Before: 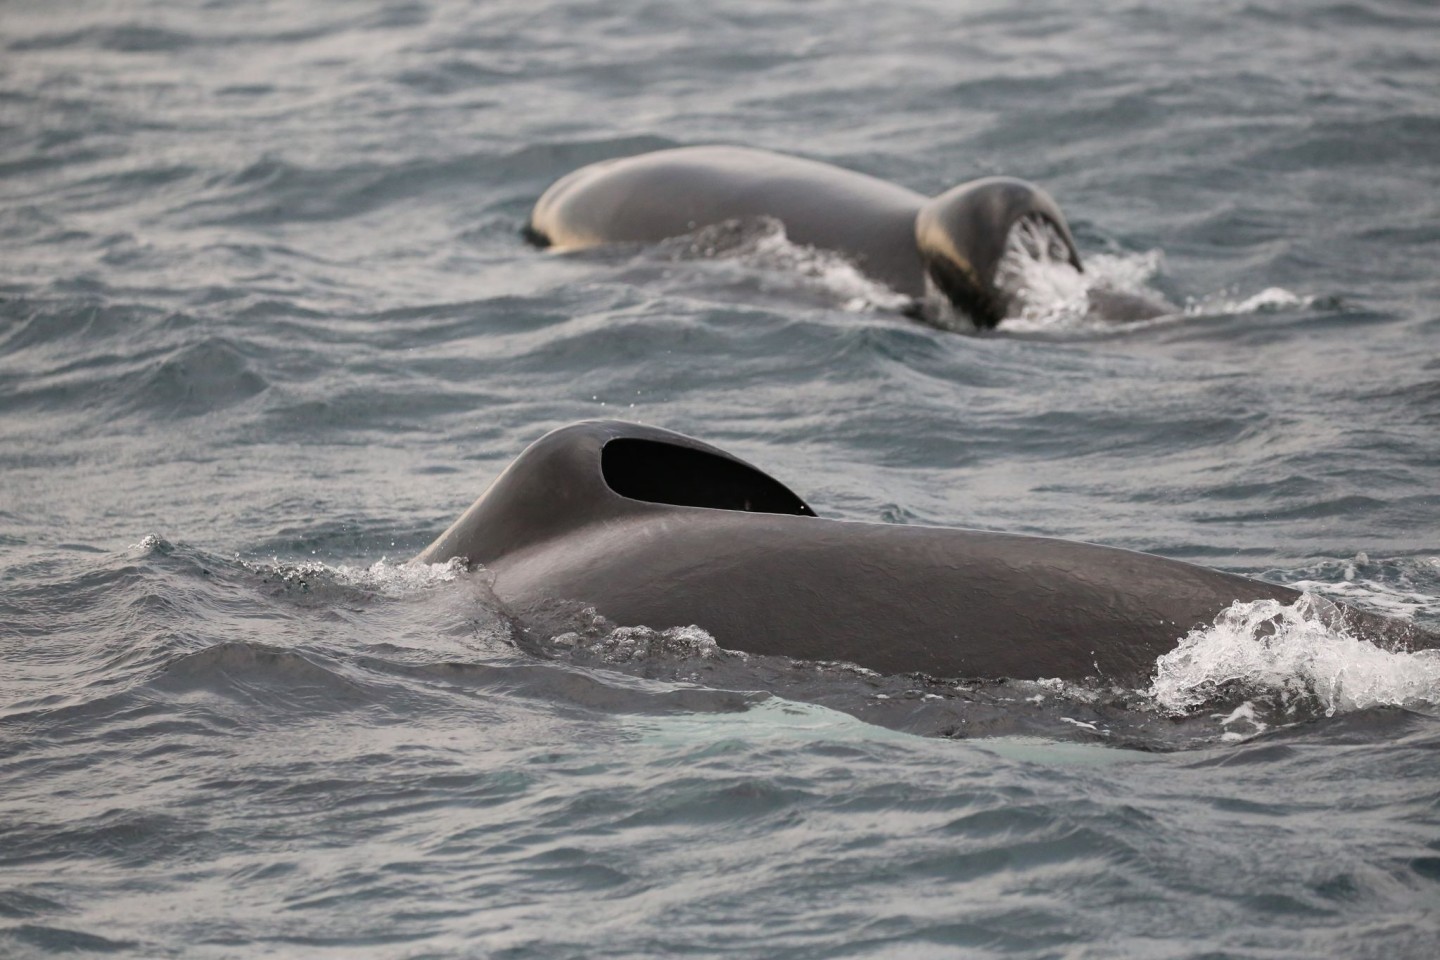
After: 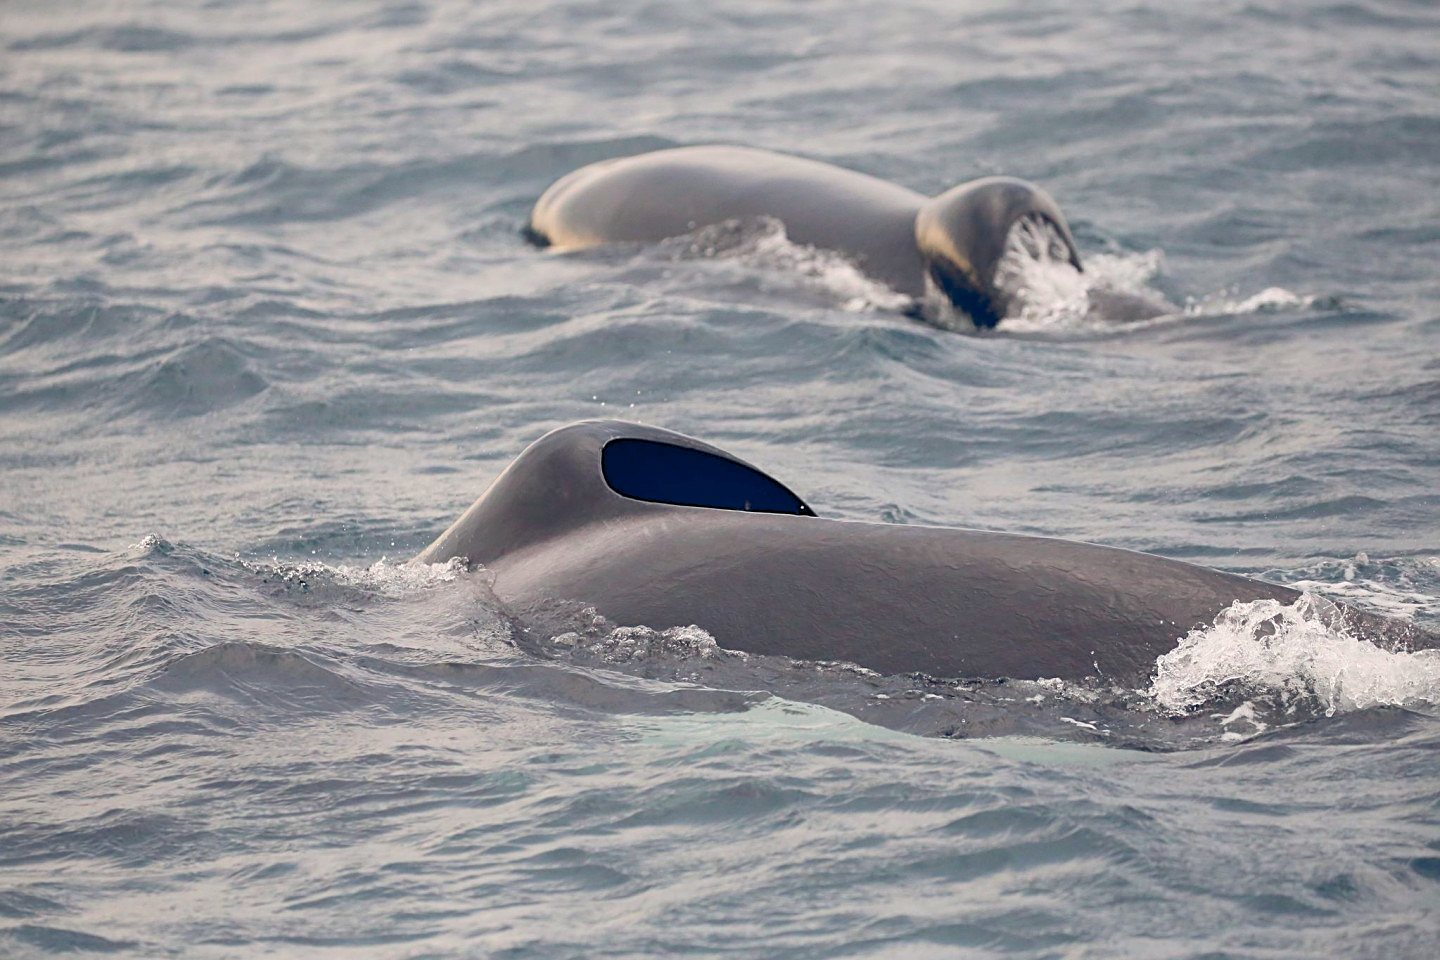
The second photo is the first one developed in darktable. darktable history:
sharpen: on, module defaults
color balance rgb: shadows lift › hue 86.02°, highlights gain › chroma 1.073%, highlights gain › hue 67.44°, global offset › chroma 0.137%, global offset › hue 254.03°, perceptual saturation grading › global saturation 0.296%
levels: levels [0, 0.445, 1]
